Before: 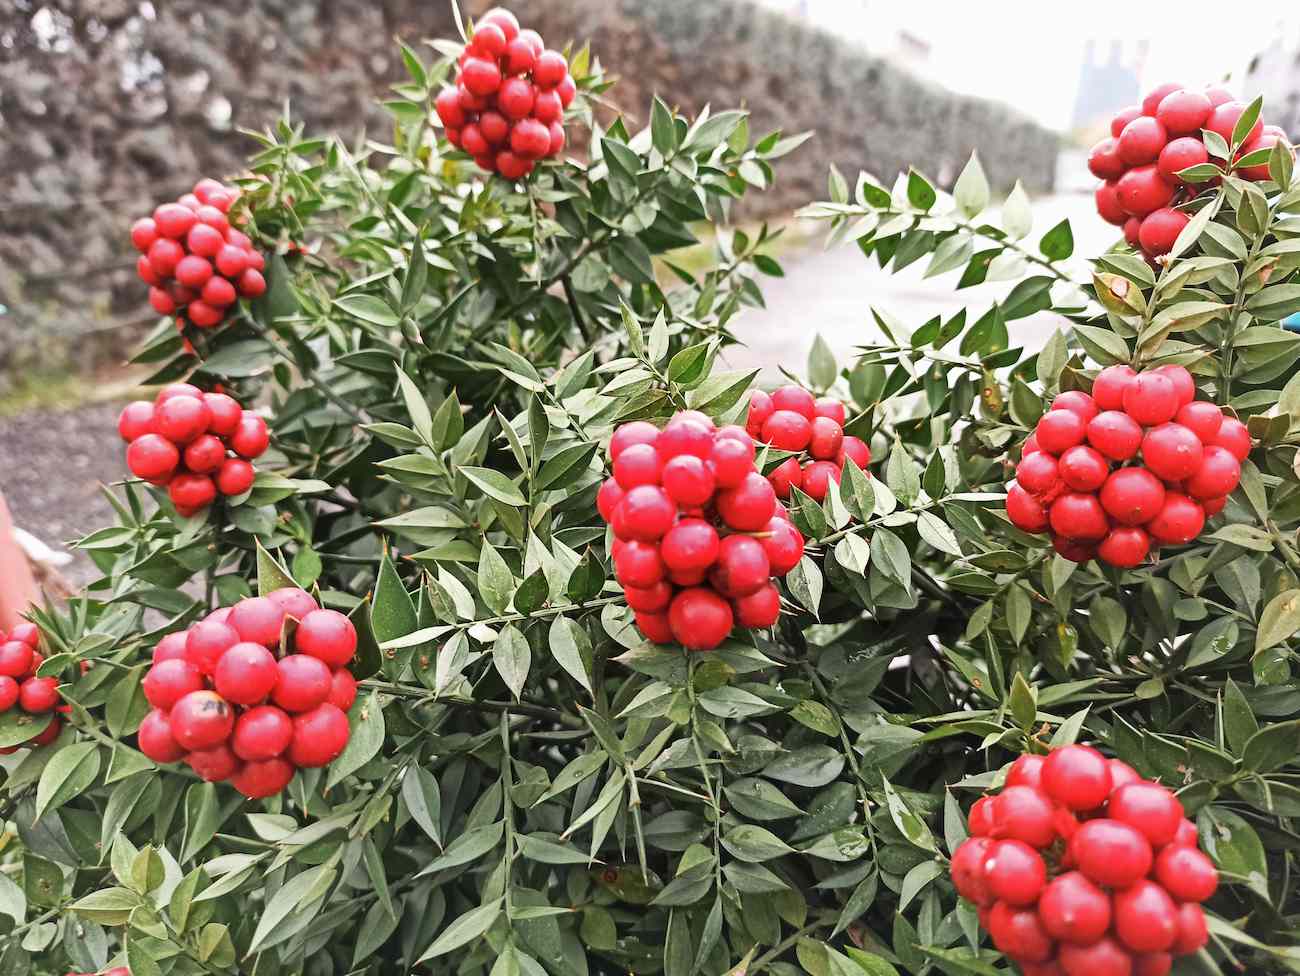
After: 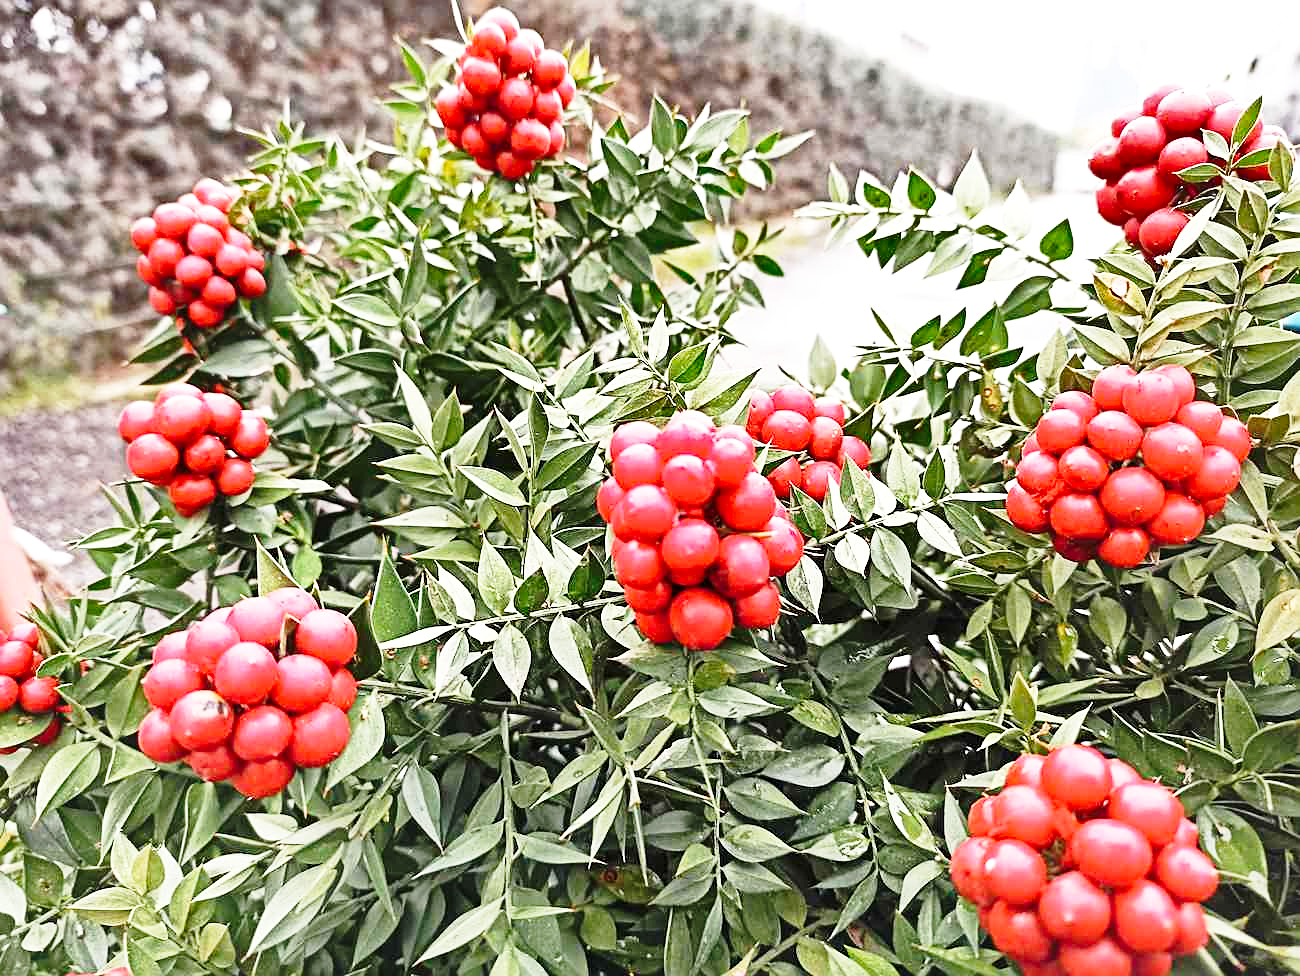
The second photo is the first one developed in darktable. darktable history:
sharpen: on, module defaults
base curve: curves: ch0 [(0, 0) (0.028, 0.03) (0.121, 0.232) (0.46, 0.748) (0.859, 0.968) (1, 1)], preserve colors none
exposure: black level correction 0.001, exposure 0.191 EV, compensate highlight preservation false
shadows and highlights: low approximation 0.01, soften with gaussian
